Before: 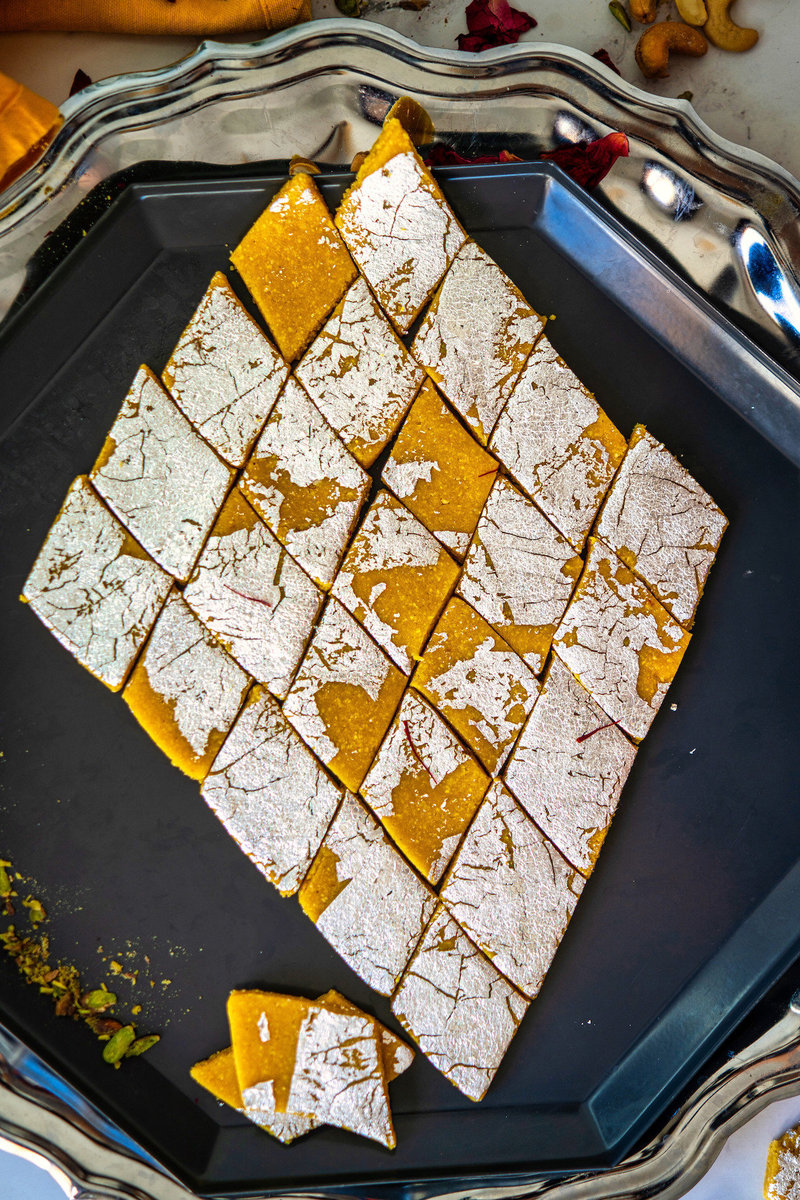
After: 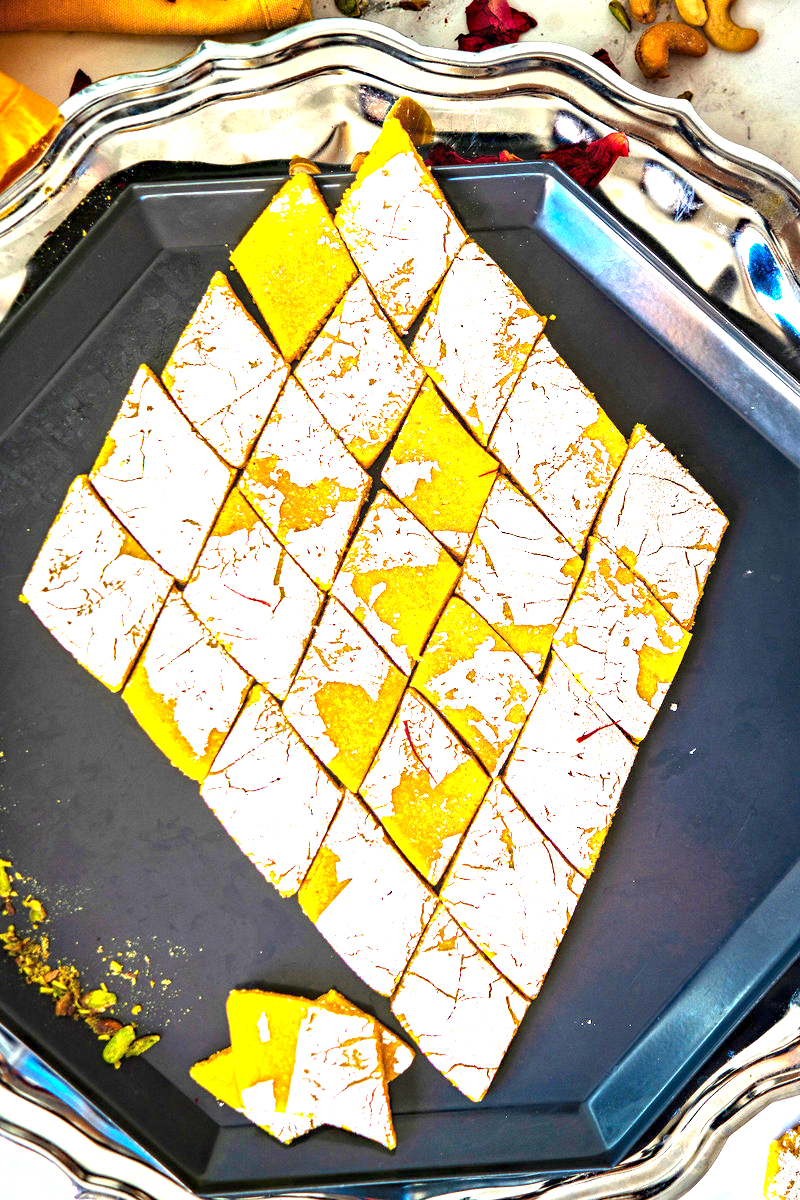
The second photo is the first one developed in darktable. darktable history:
haze removal: compatibility mode true, adaptive false
exposure: exposure 2 EV, compensate exposure bias true, compensate highlight preservation false
